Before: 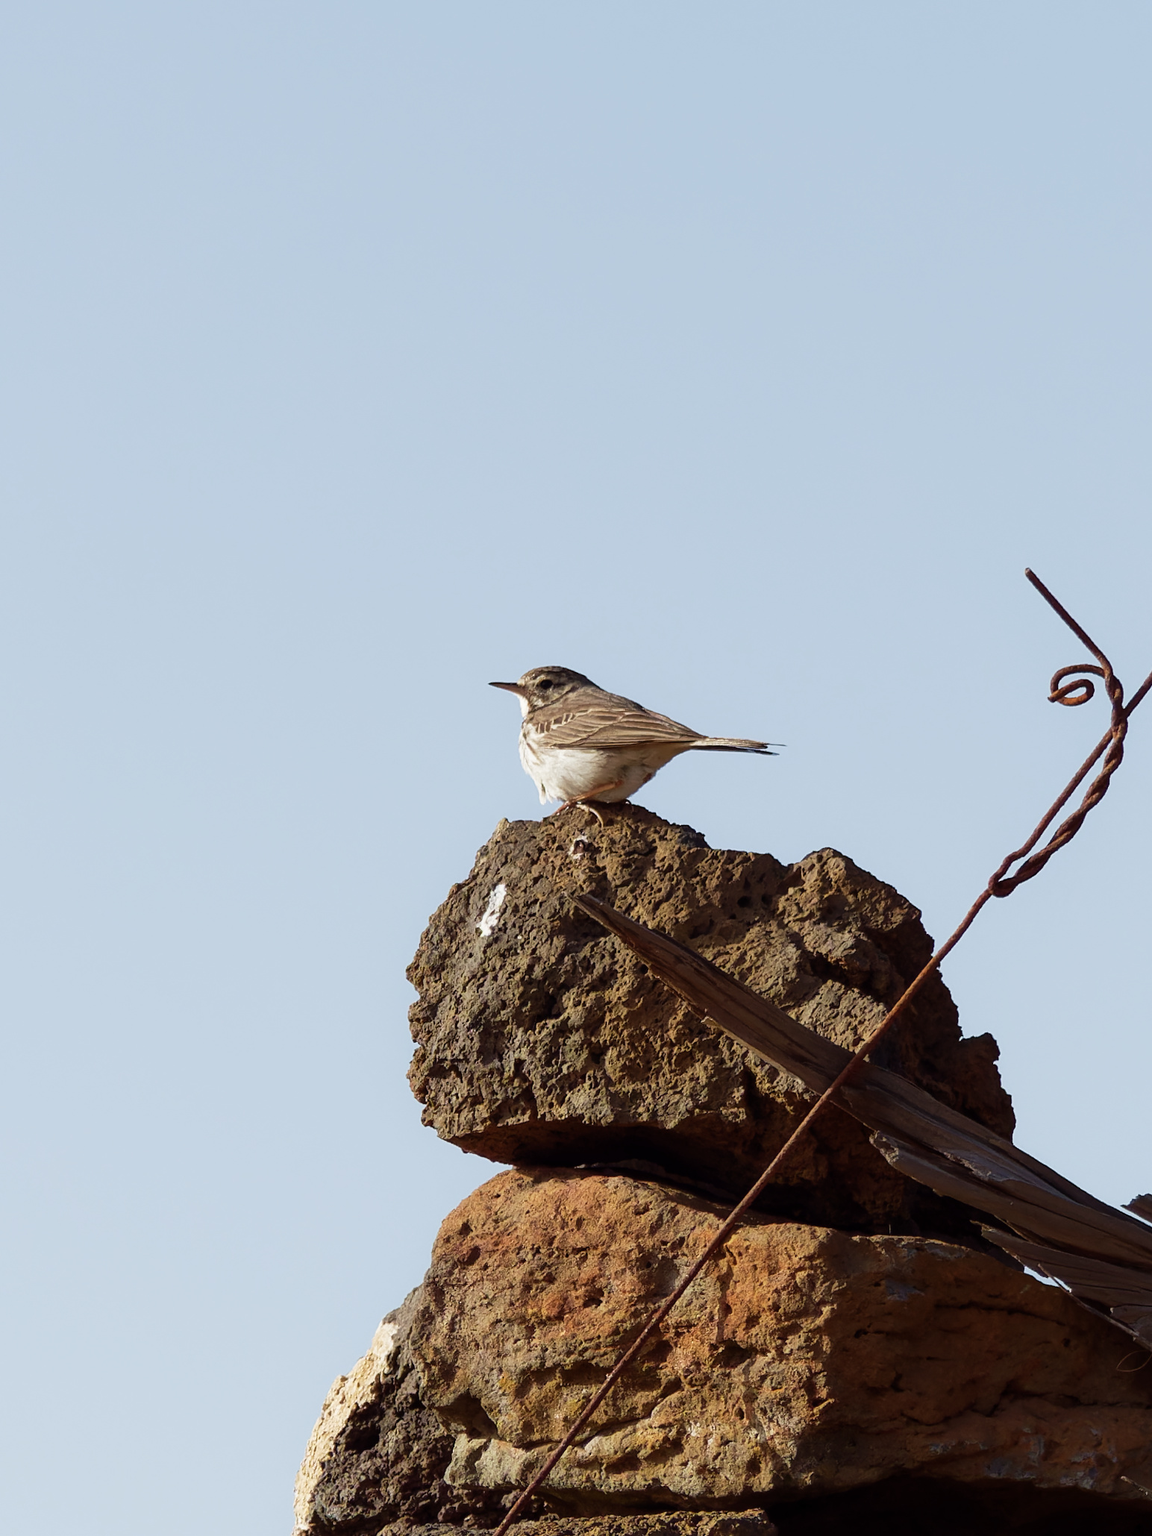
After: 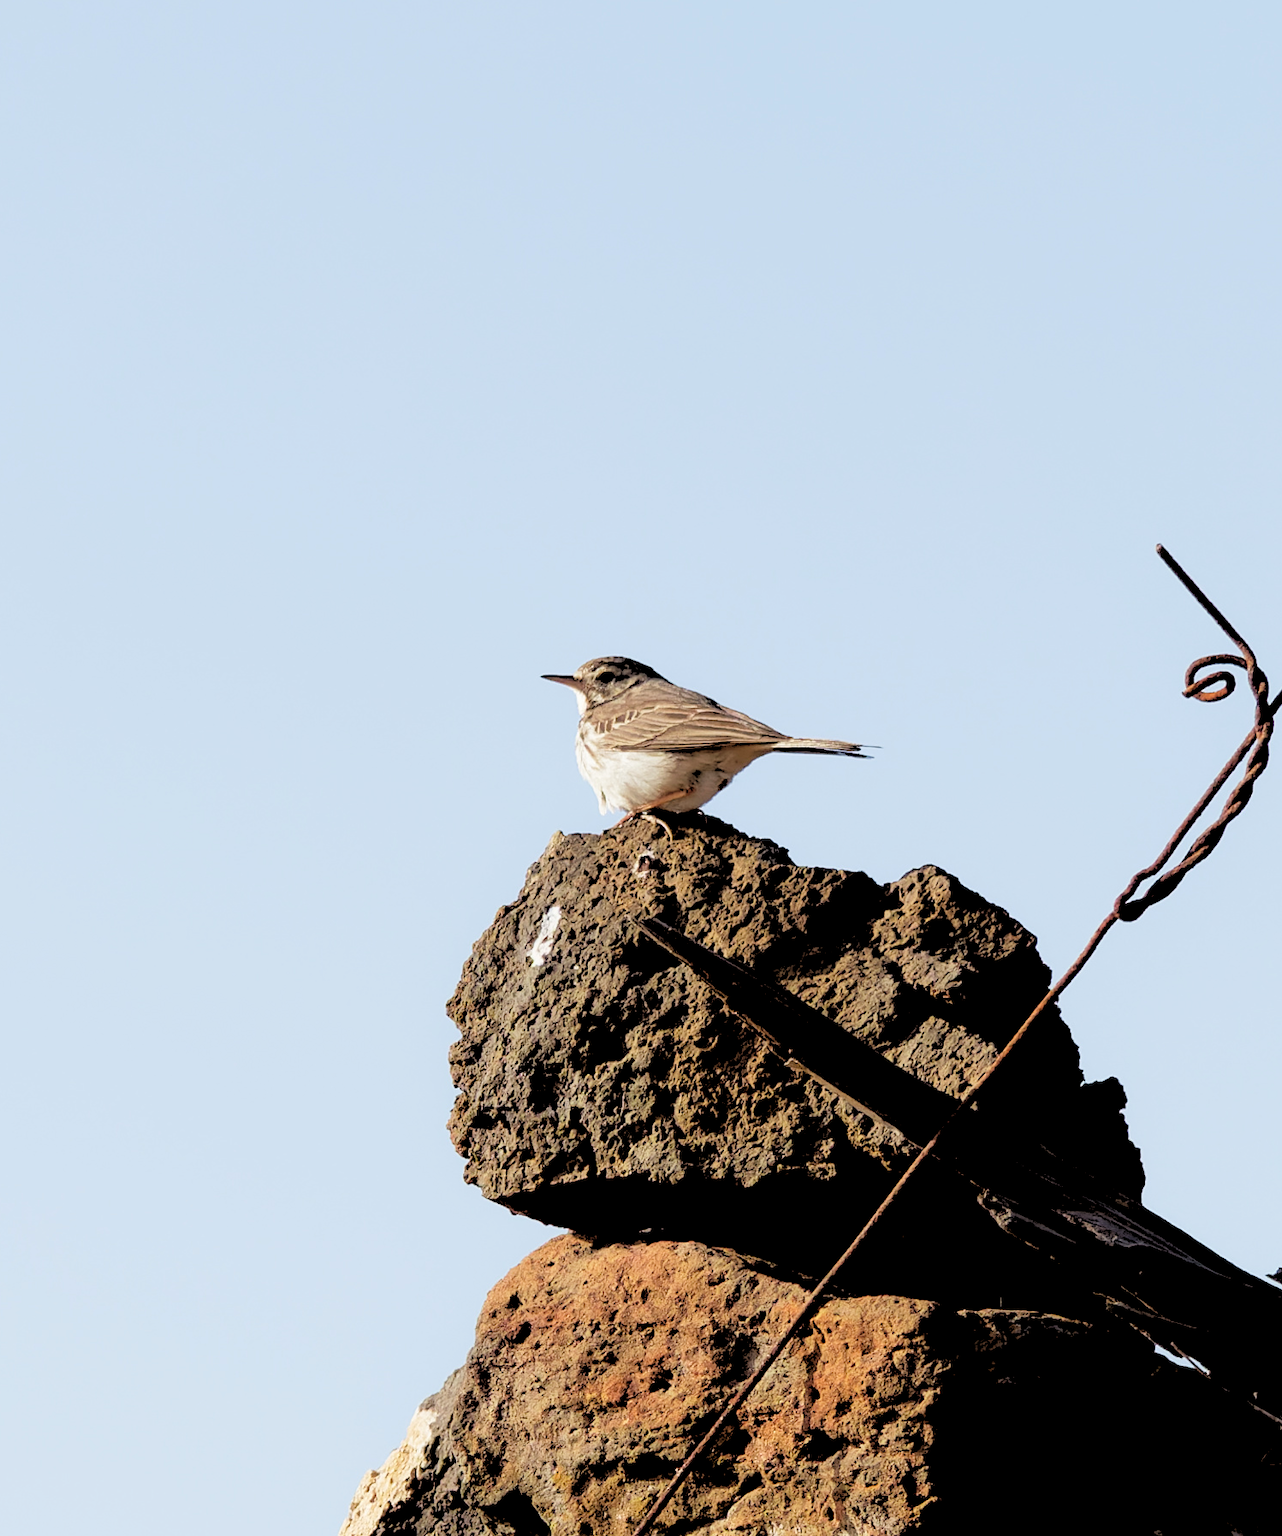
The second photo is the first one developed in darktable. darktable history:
crop: left 1.507%, top 6.147%, right 1.379%, bottom 6.637%
rgb levels: levels [[0.027, 0.429, 0.996], [0, 0.5, 1], [0, 0.5, 1]]
